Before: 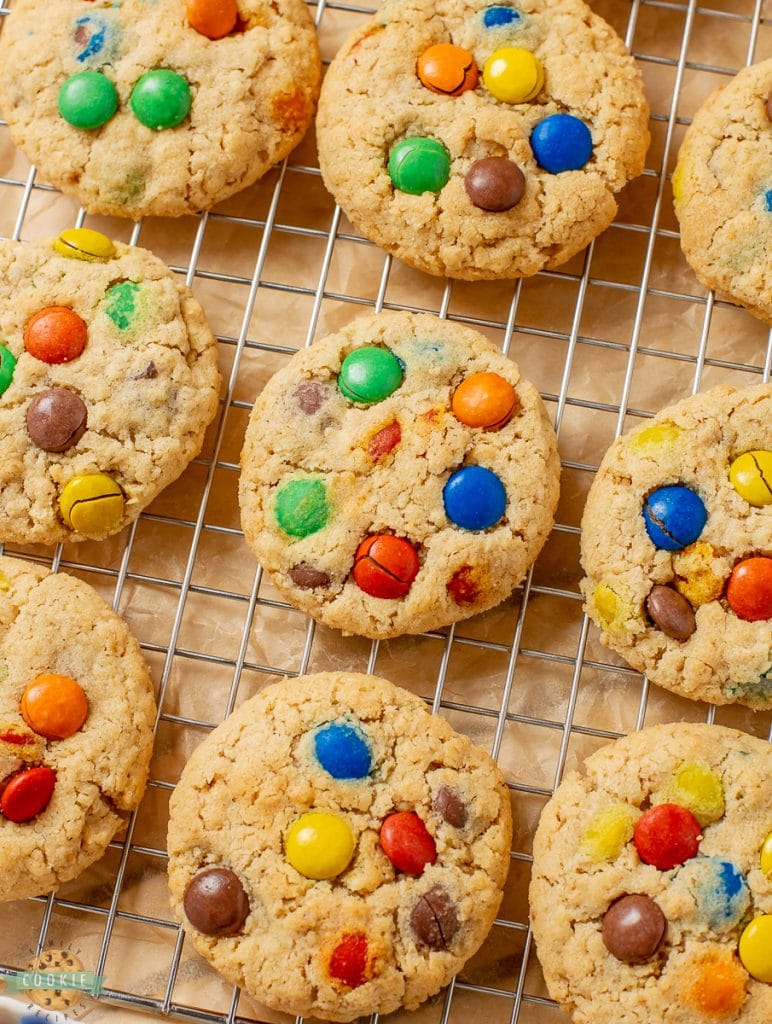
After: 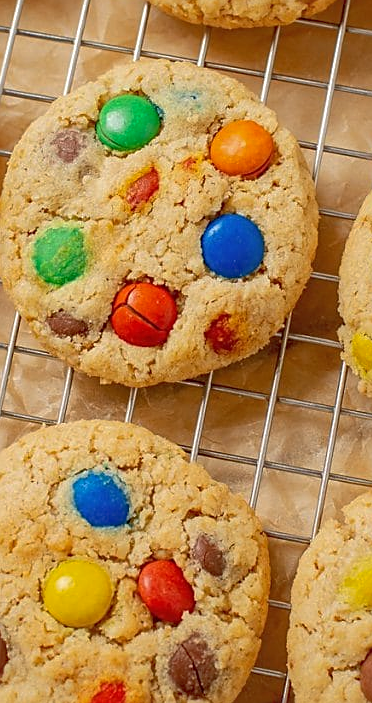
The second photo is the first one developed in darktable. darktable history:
sharpen: on, module defaults
crop: left 31.379%, top 24.658%, right 20.326%, bottom 6.628%
shadows and highlights: on, module defaults
